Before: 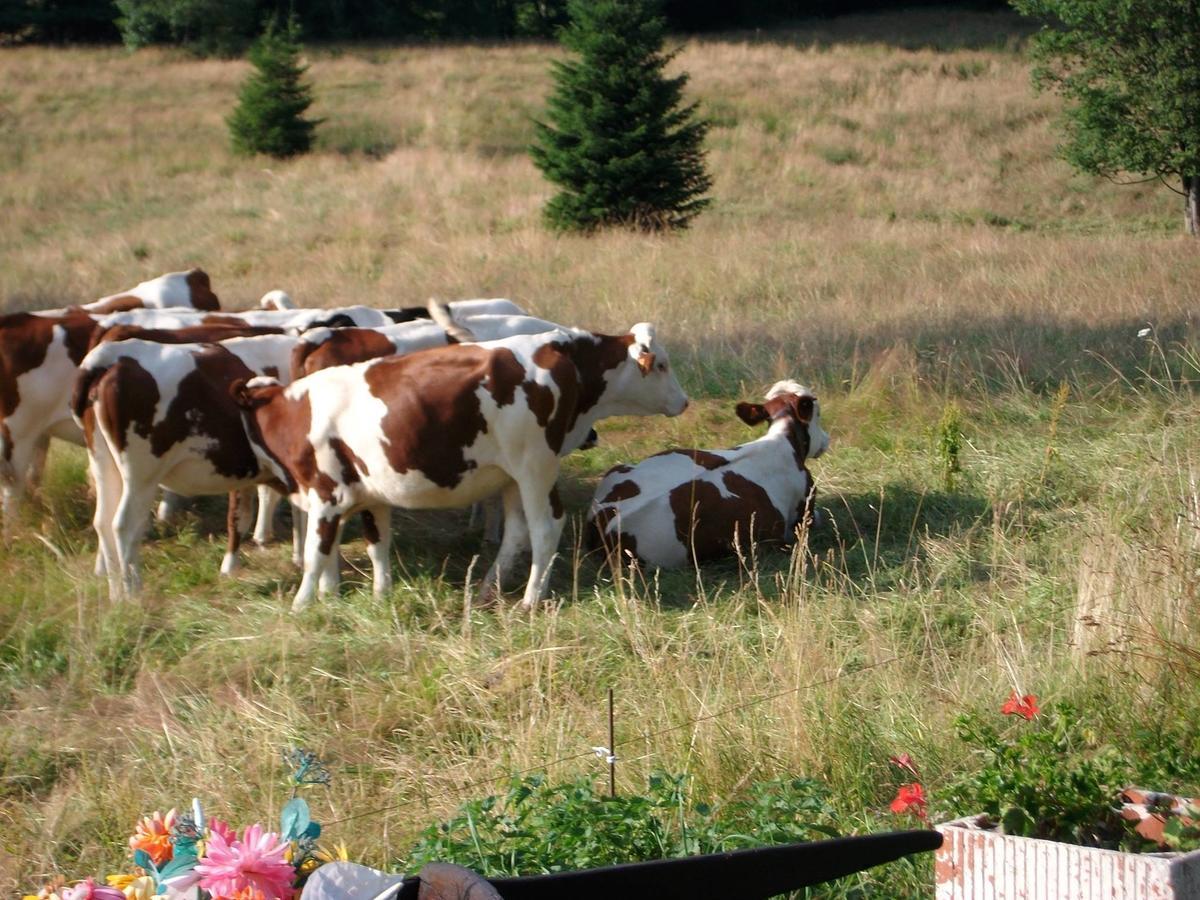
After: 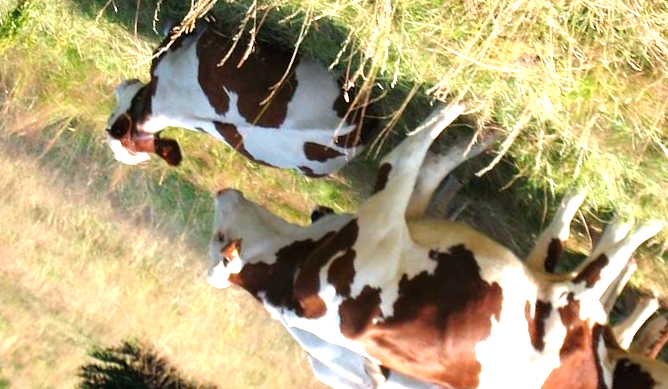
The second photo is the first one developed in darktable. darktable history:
crop and rotate: angle 148.28°, left 9.131%, top 15.682%, right 4.49%, bottom 17.139%
levels: levels [0, 0.352, 0.703]
